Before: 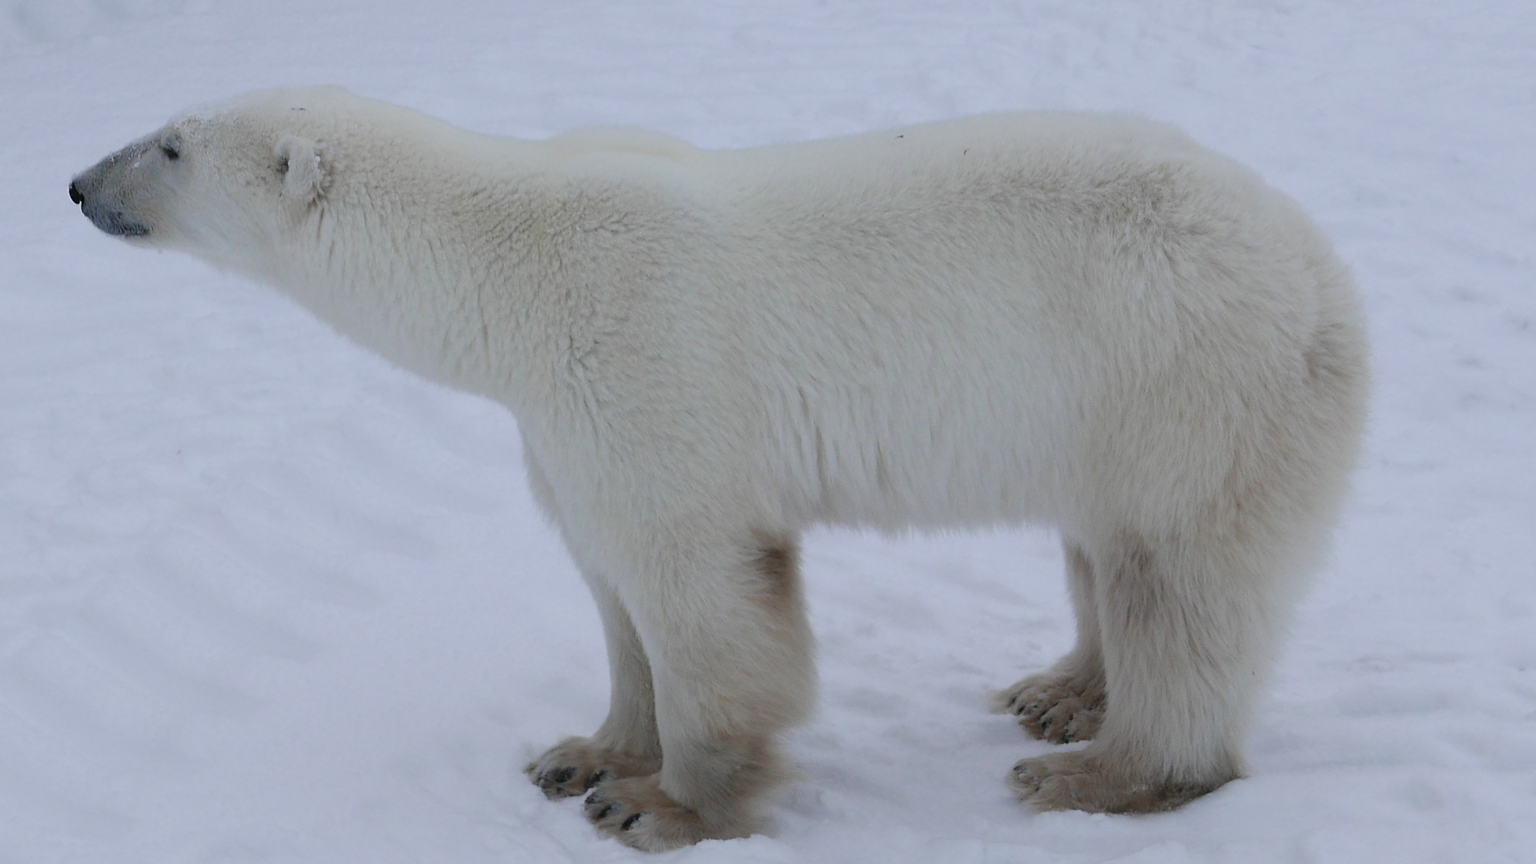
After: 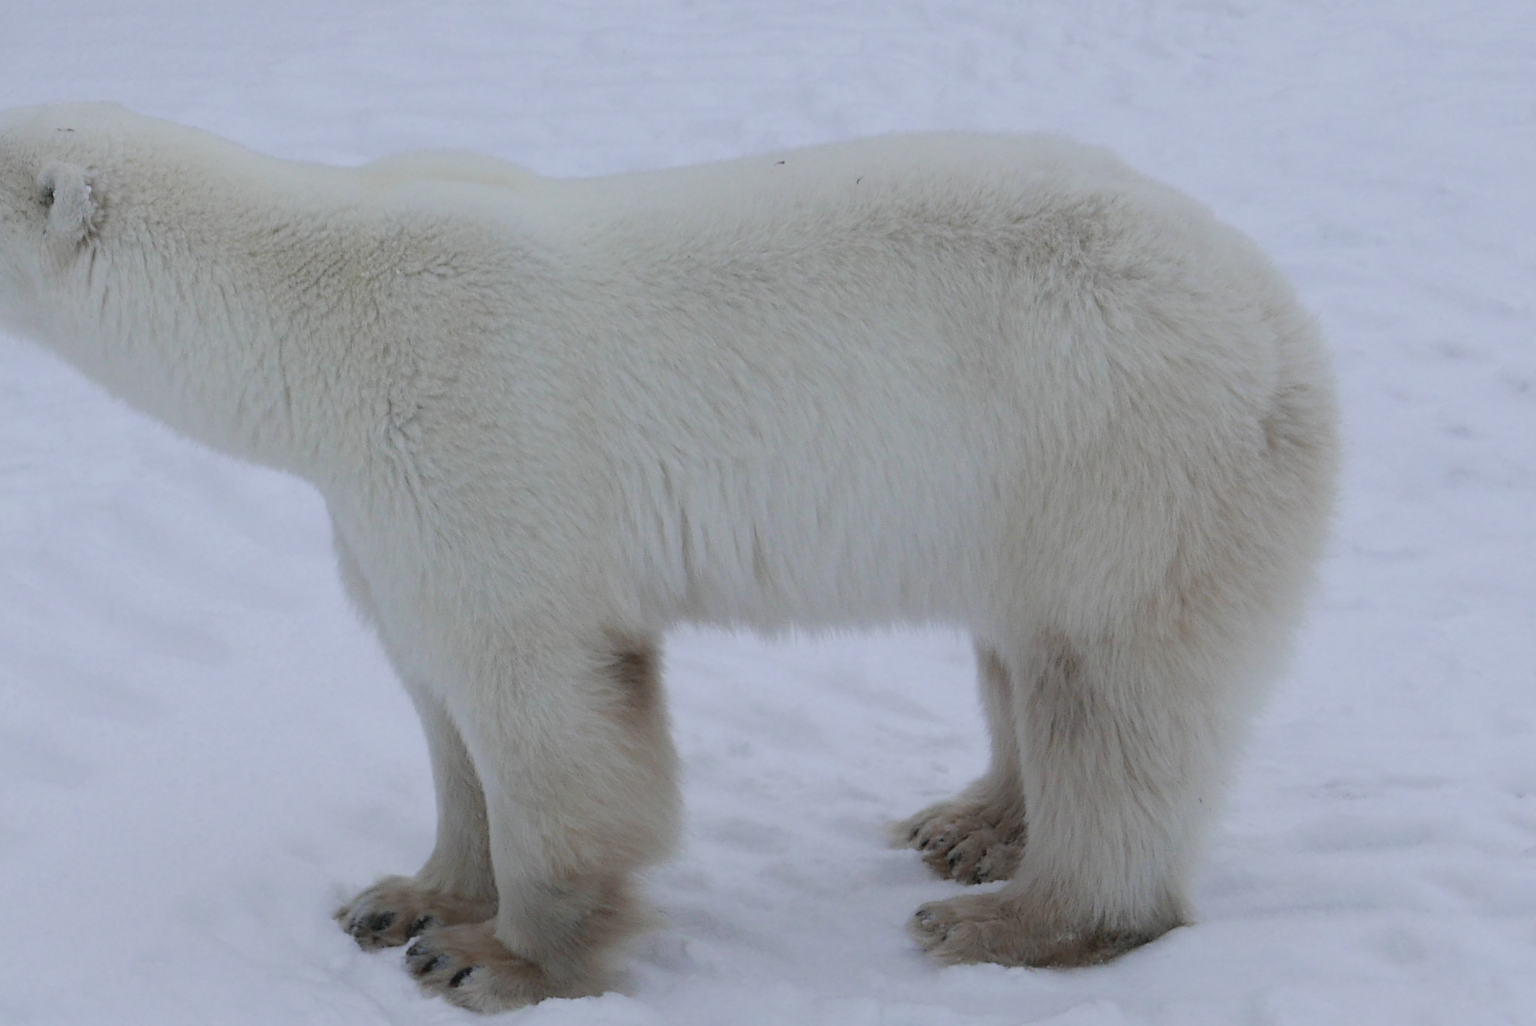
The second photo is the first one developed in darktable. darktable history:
crop: left 15.867%
